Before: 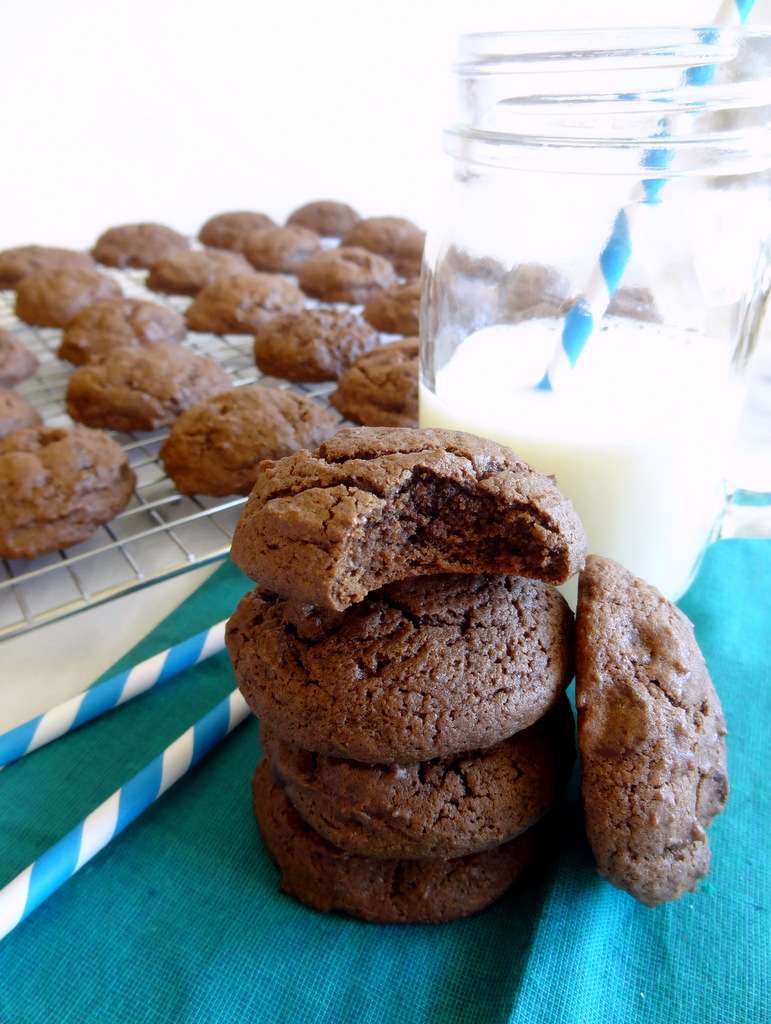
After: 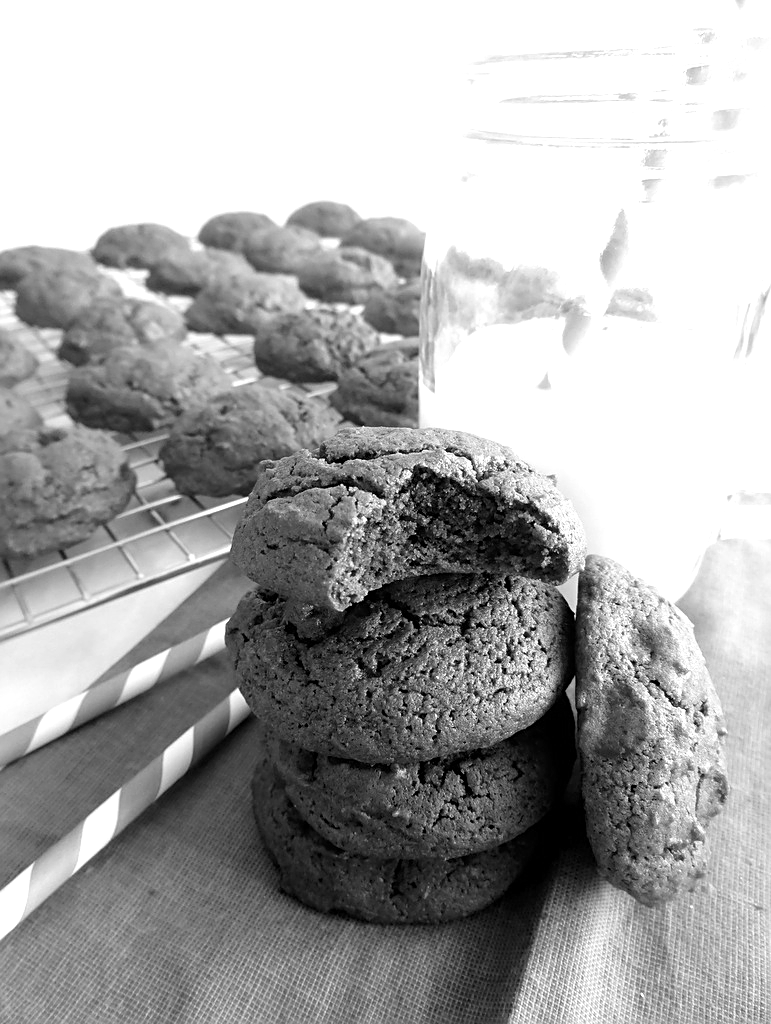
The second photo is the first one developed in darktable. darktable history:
contrast brightness saturation: saturation 0.13
monochrome: on, module defaults
exposure: exposure 0.566 EV, compensate highlight preservation false
sharpen: on, module defaults
